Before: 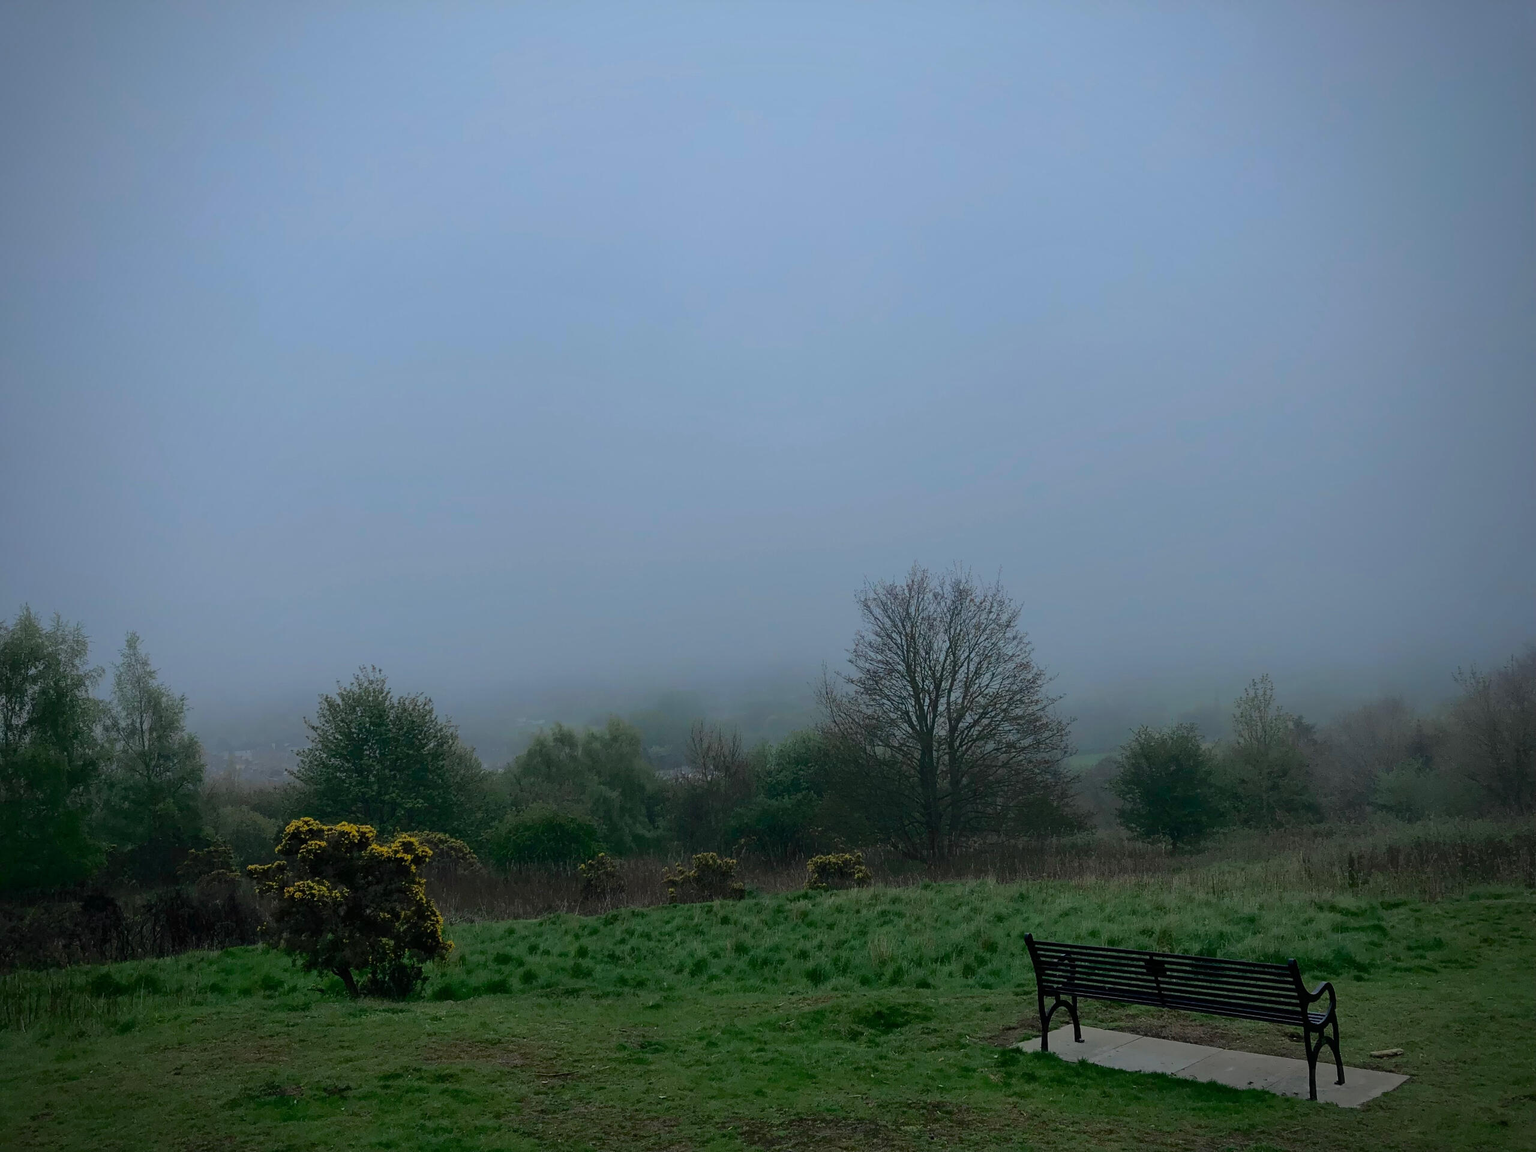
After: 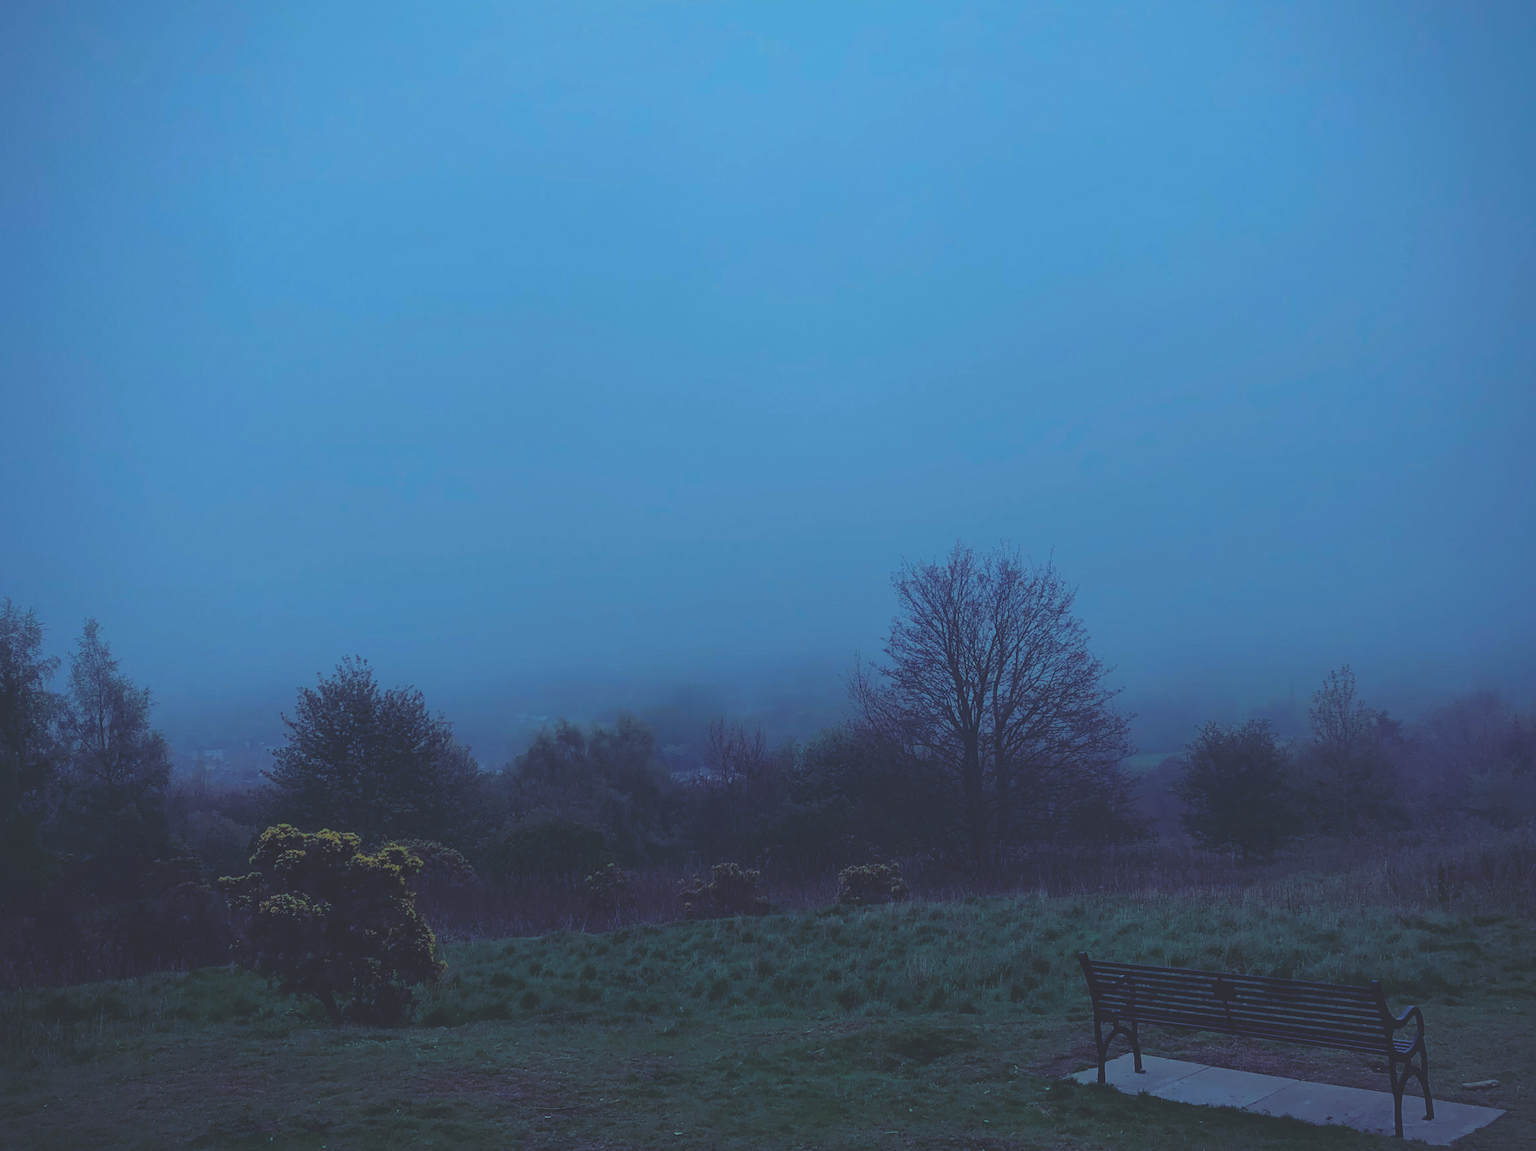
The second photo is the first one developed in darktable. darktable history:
crop: left 3.305%, top 6.436%, right 6.389%, bottom 3.258%
rgb curve: curves: ch0 [(0, 0.186) (0.314, 0.284) (0.576, 0.466) (0.805, 0.691) (0.936, 0.886)]; ch1 [(0, 0.186) (0.314, 0.284) (0.581, 0.534) (0.771, 0.746) (0.936, 0.958)]; ch2 [(0, 0.216) (0.275, 0.39) (1, 1)], mode RGB, independent channels, compensate middle gray true, preserve colors none
